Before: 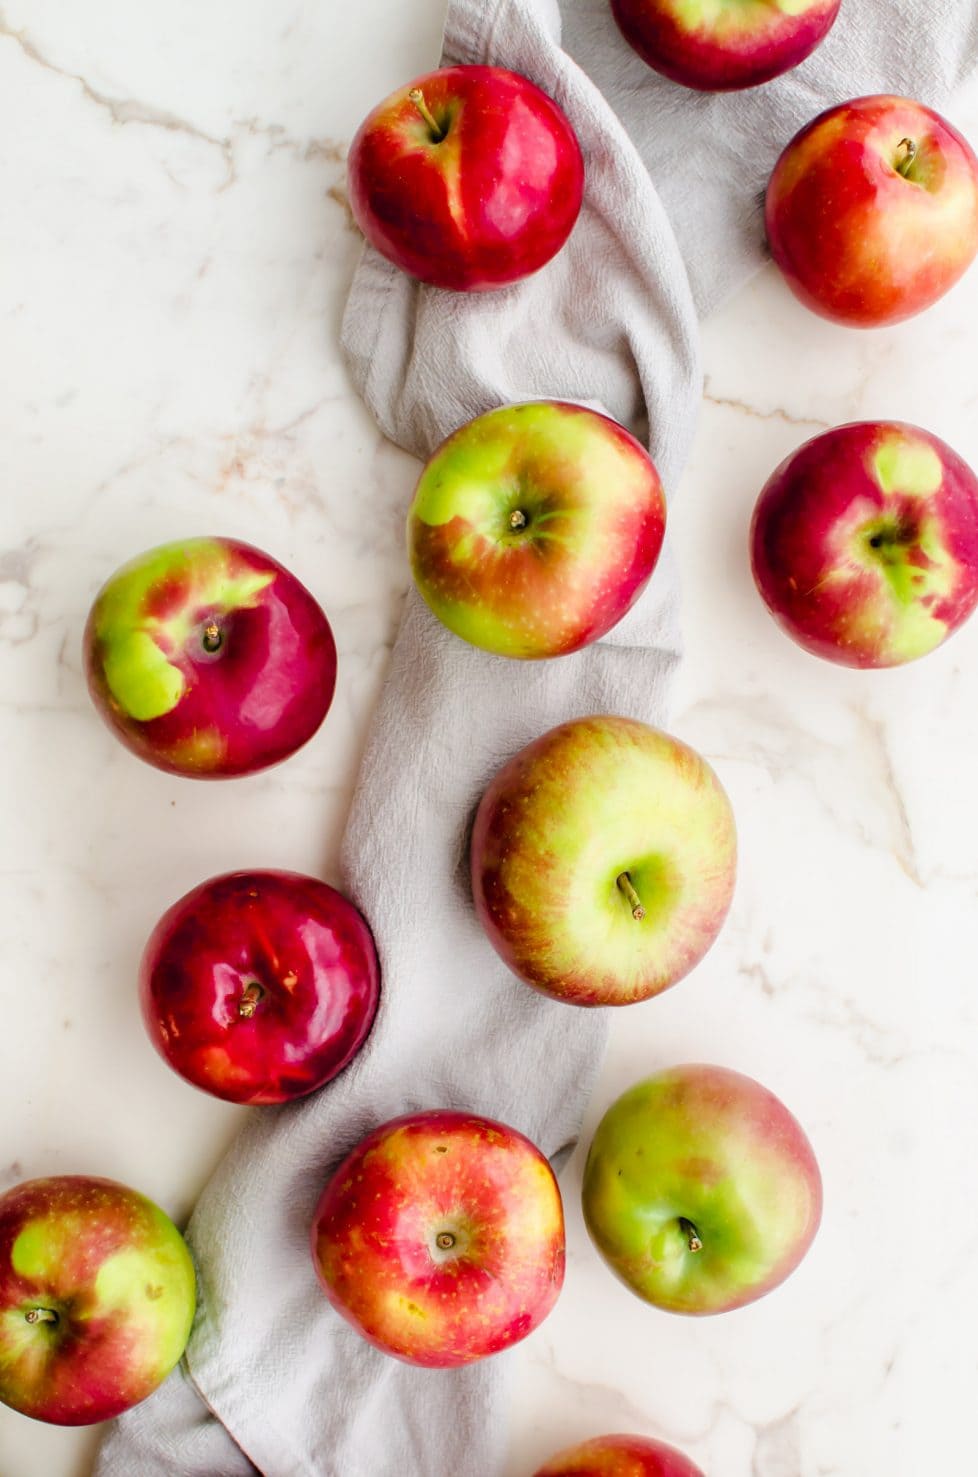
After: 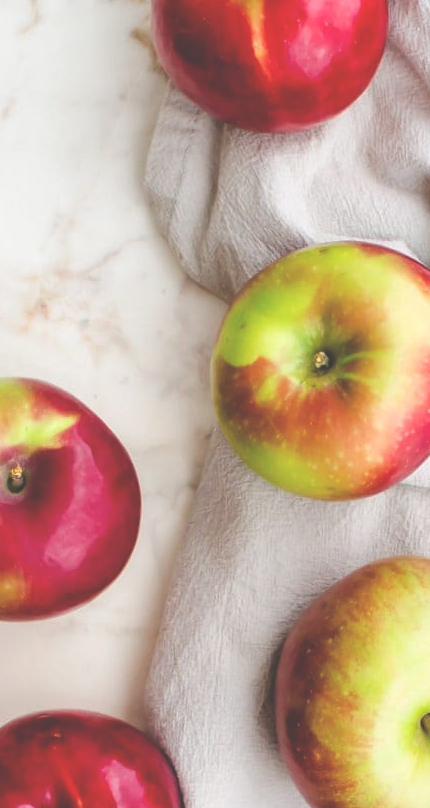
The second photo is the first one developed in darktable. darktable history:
exposure: black level correction -0.042, exposure 0.06 EV, compensate highlight preservation false
crop: left 20.08%, top 10.784%, right 35.932%, bottom 34.444%
